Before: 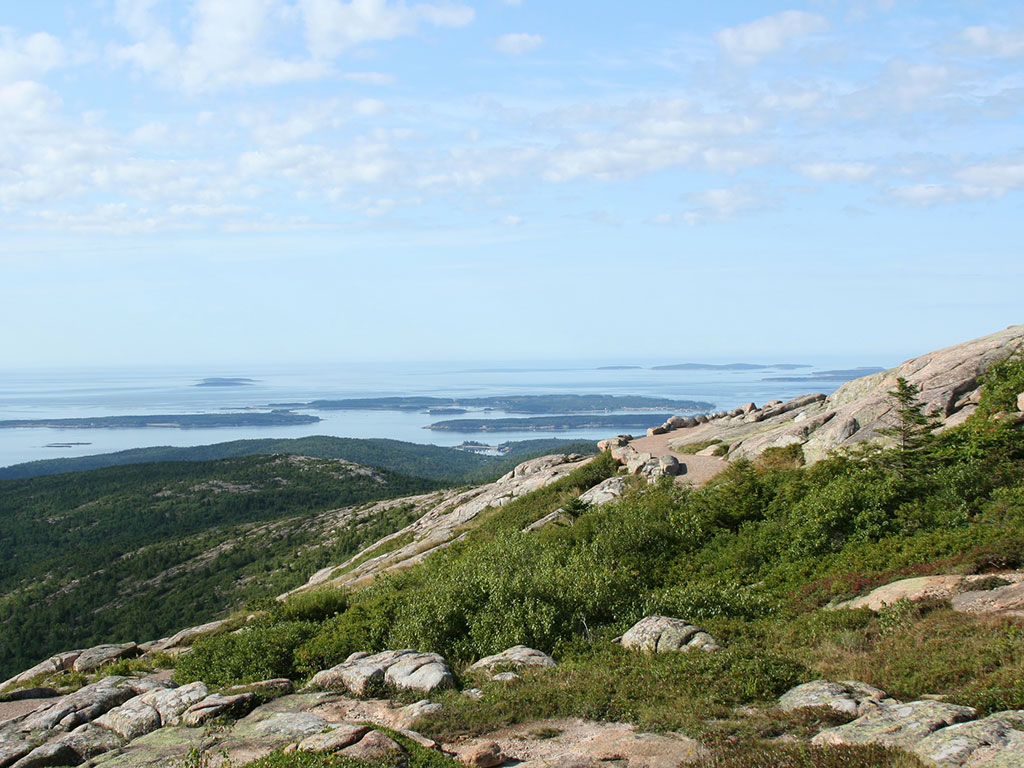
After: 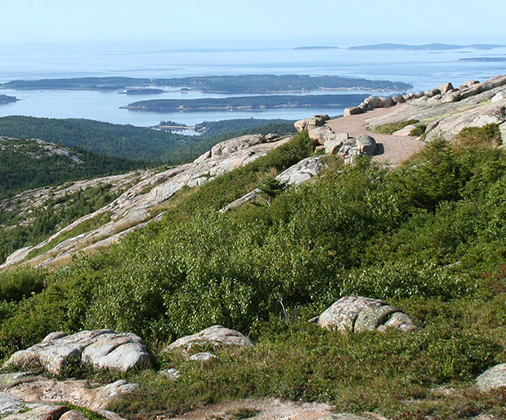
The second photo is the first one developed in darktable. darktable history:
crop: left 29.672%, top 41.786%, right 20.851%, bottom 3.487%
white balance: red 0.983, blue 1.036
shadows and highlights: shadows 0, highlights 40
